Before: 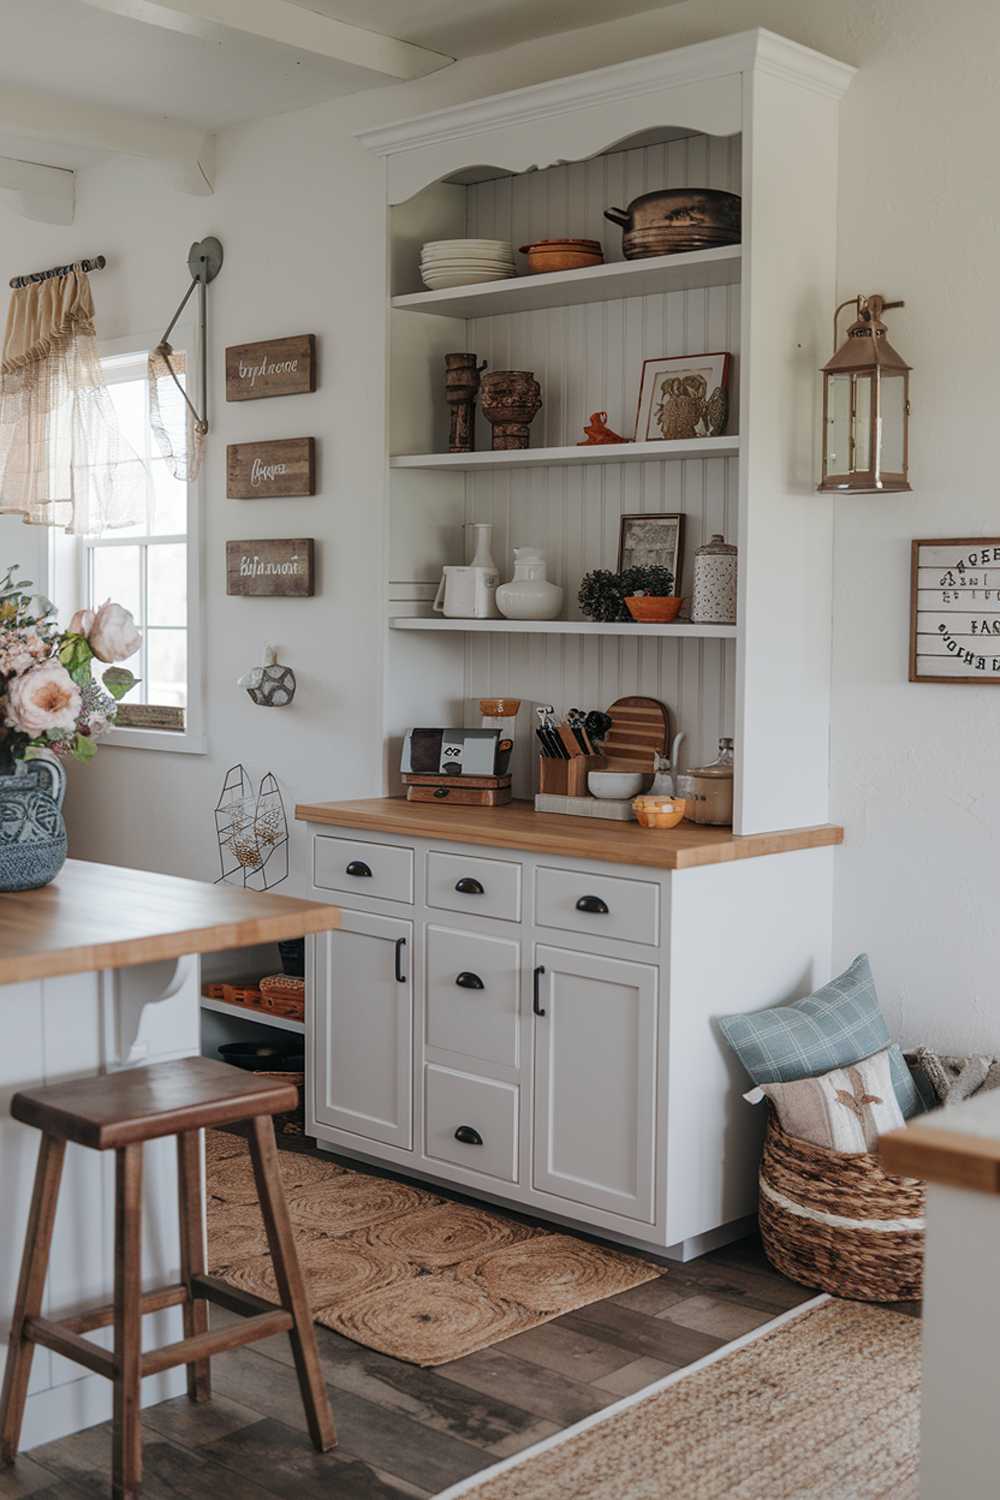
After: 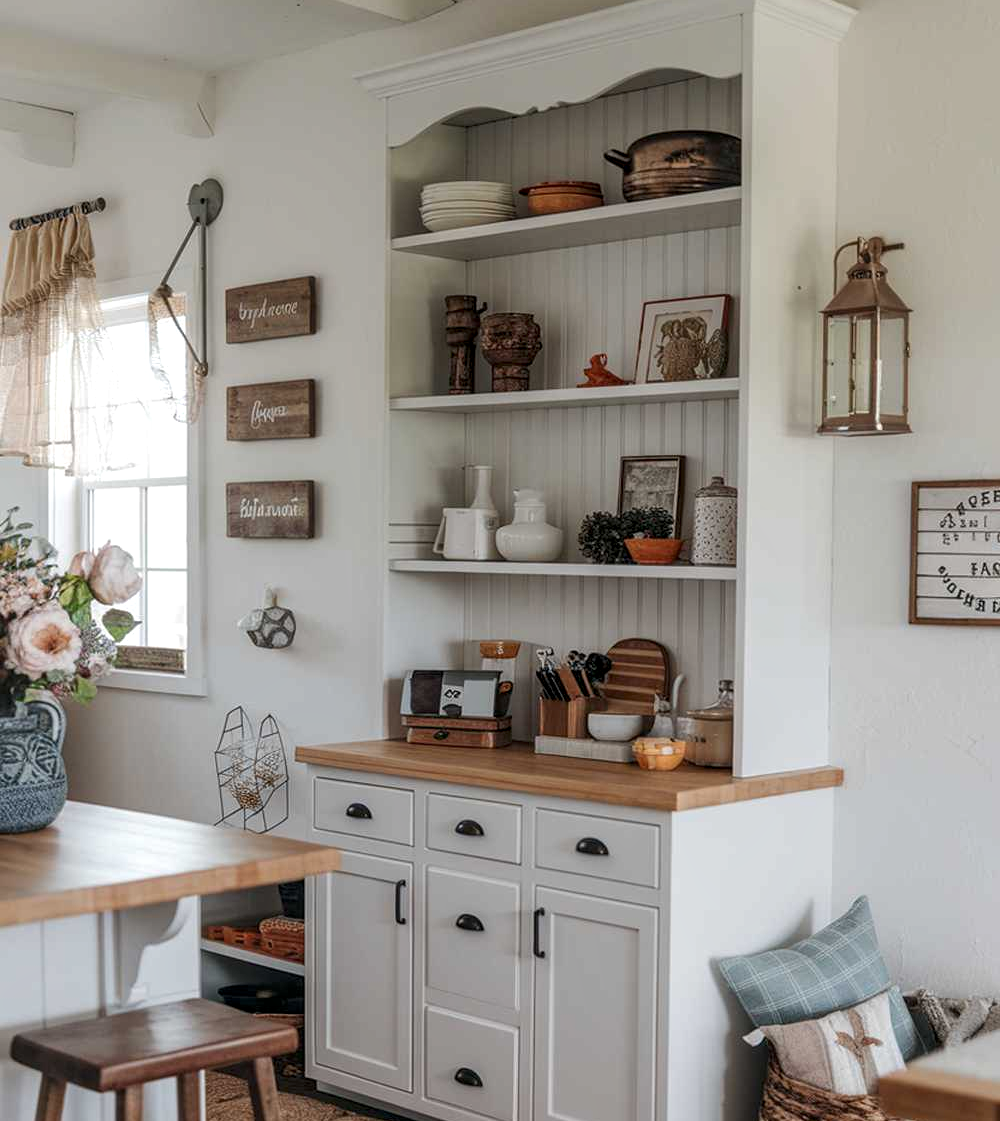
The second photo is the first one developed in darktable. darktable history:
exposure: exposure 0.128 EV, compensate exposure bias true, compensate highlight preservation false
local contrast: on, module defaults
crop: top 3.924%, bottom 21.316%
tone equalizer: edges refinement/feathering 500, mask exposure compensation -1.57 EV, preserve details no
